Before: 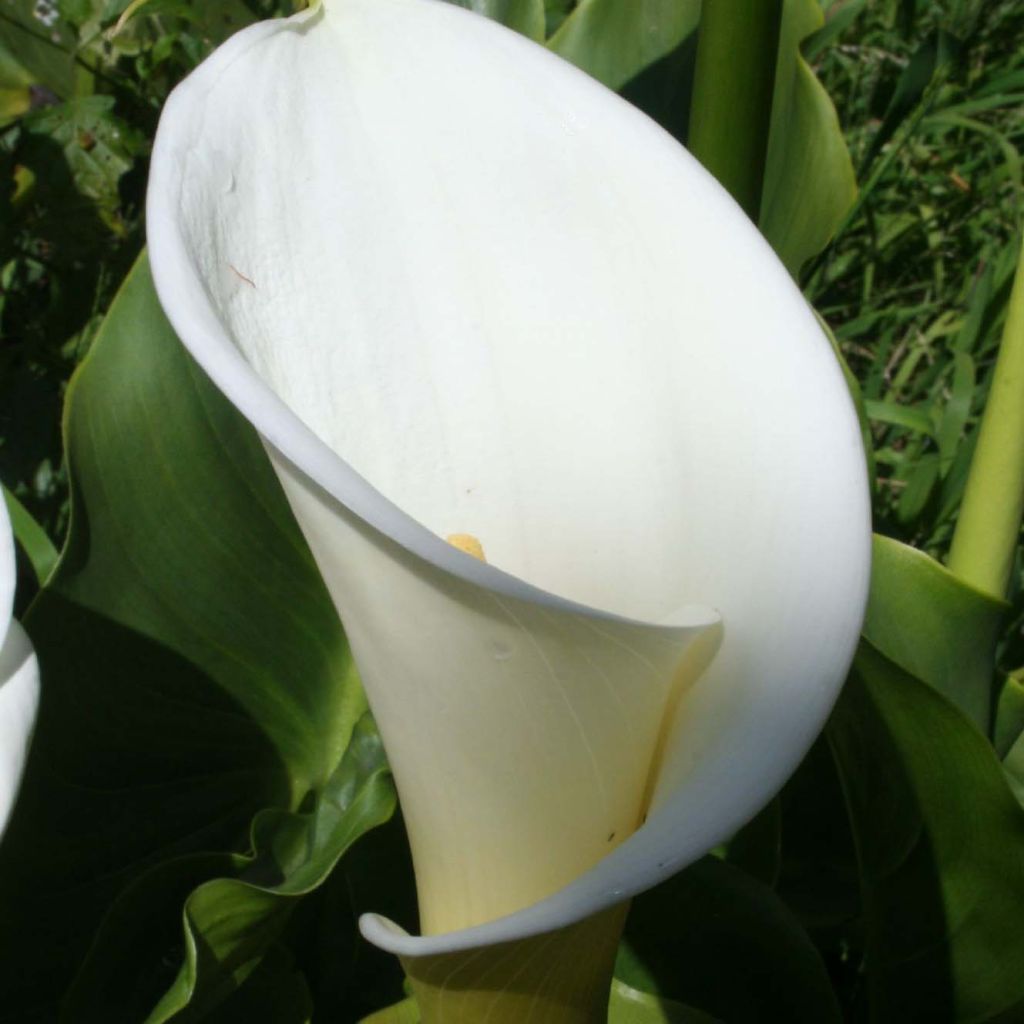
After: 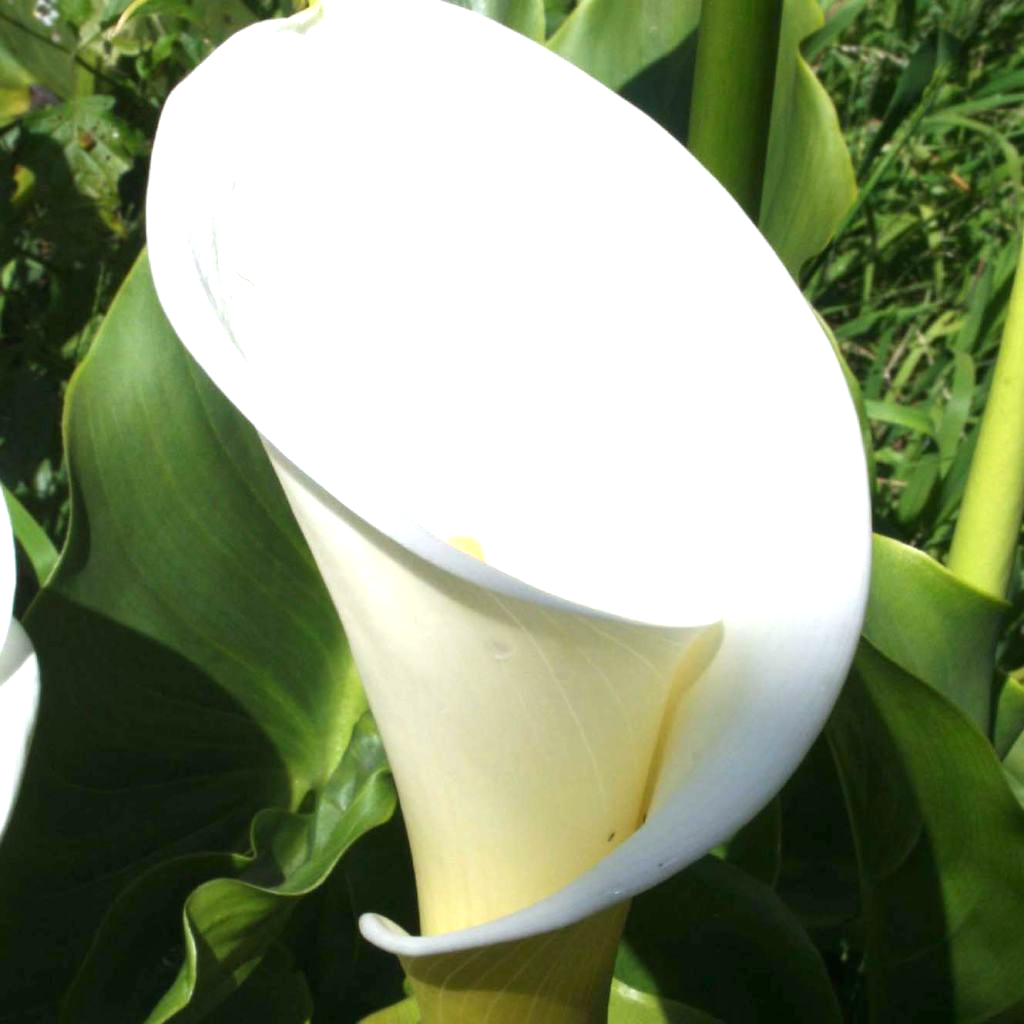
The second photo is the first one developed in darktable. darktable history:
exposure: black level correction 0, exposure 1.181 EV, compensate highlight preservation false
